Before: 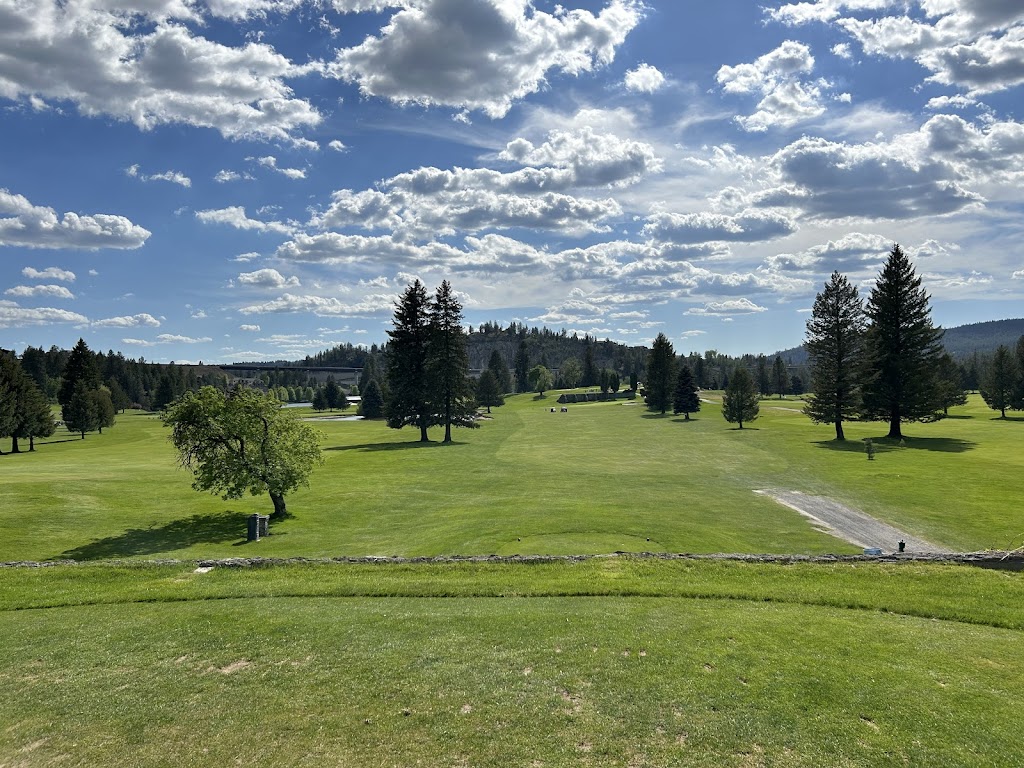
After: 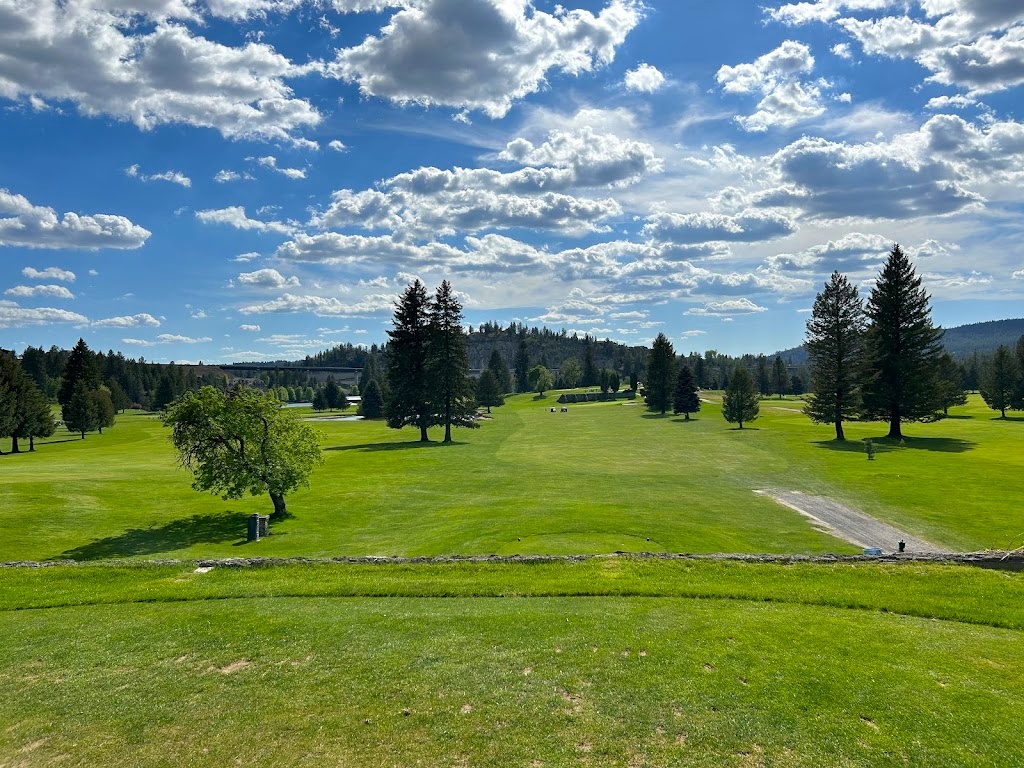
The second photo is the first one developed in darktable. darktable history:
color balance rgb: global vibrance -1%, saturation formula JzAzBz (2021)
color contrast: green-magenta contrast 1.2, blue-yellow contrast 1.2
